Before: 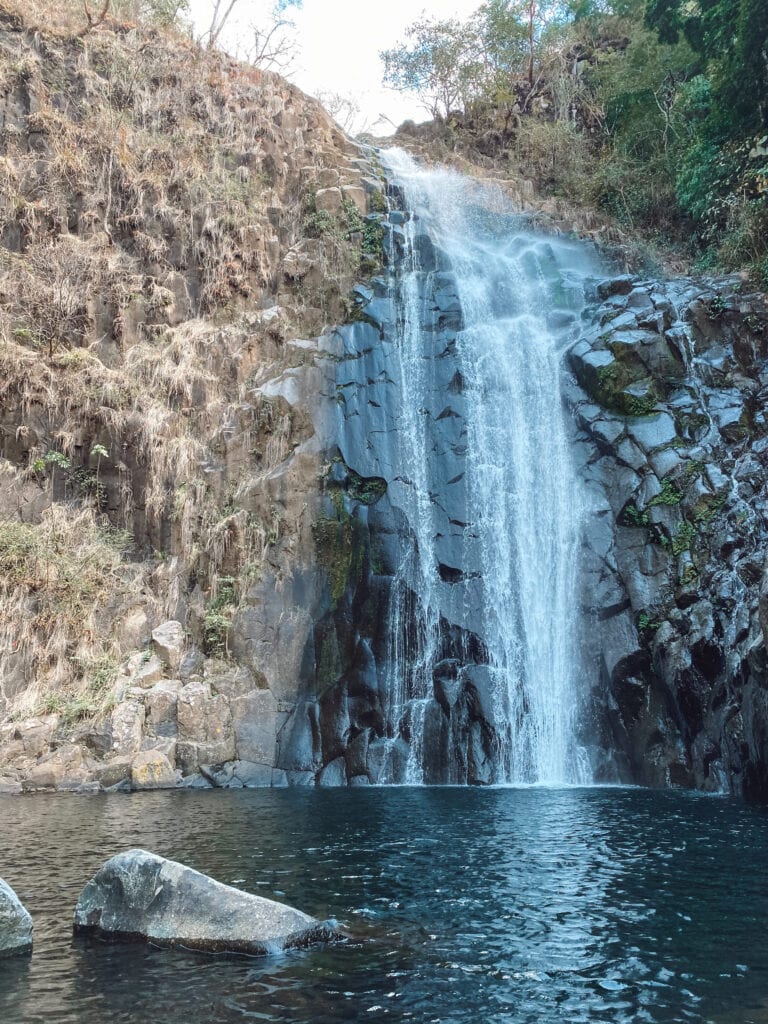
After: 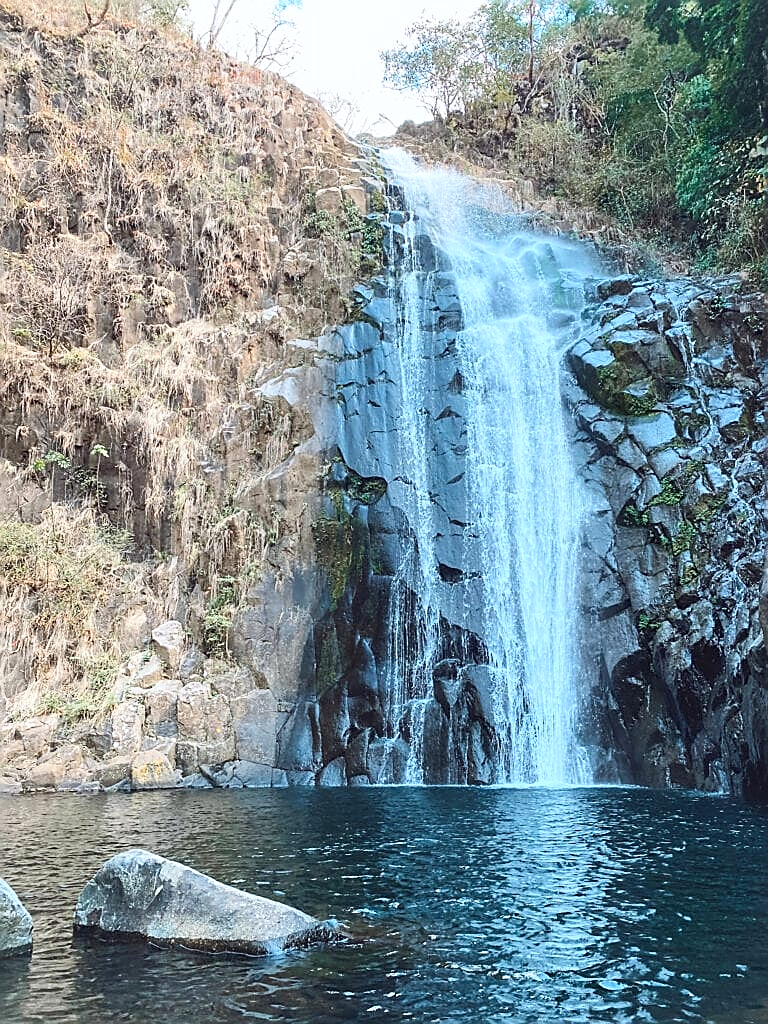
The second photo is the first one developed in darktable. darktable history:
white balance: red 0.988, blue 1.017
sharpen: radius 1.4, amount 1.25, threshold 0.7
contrast brightness saturation: contrast 0.2, brightness 0.16, saturation 0.22
